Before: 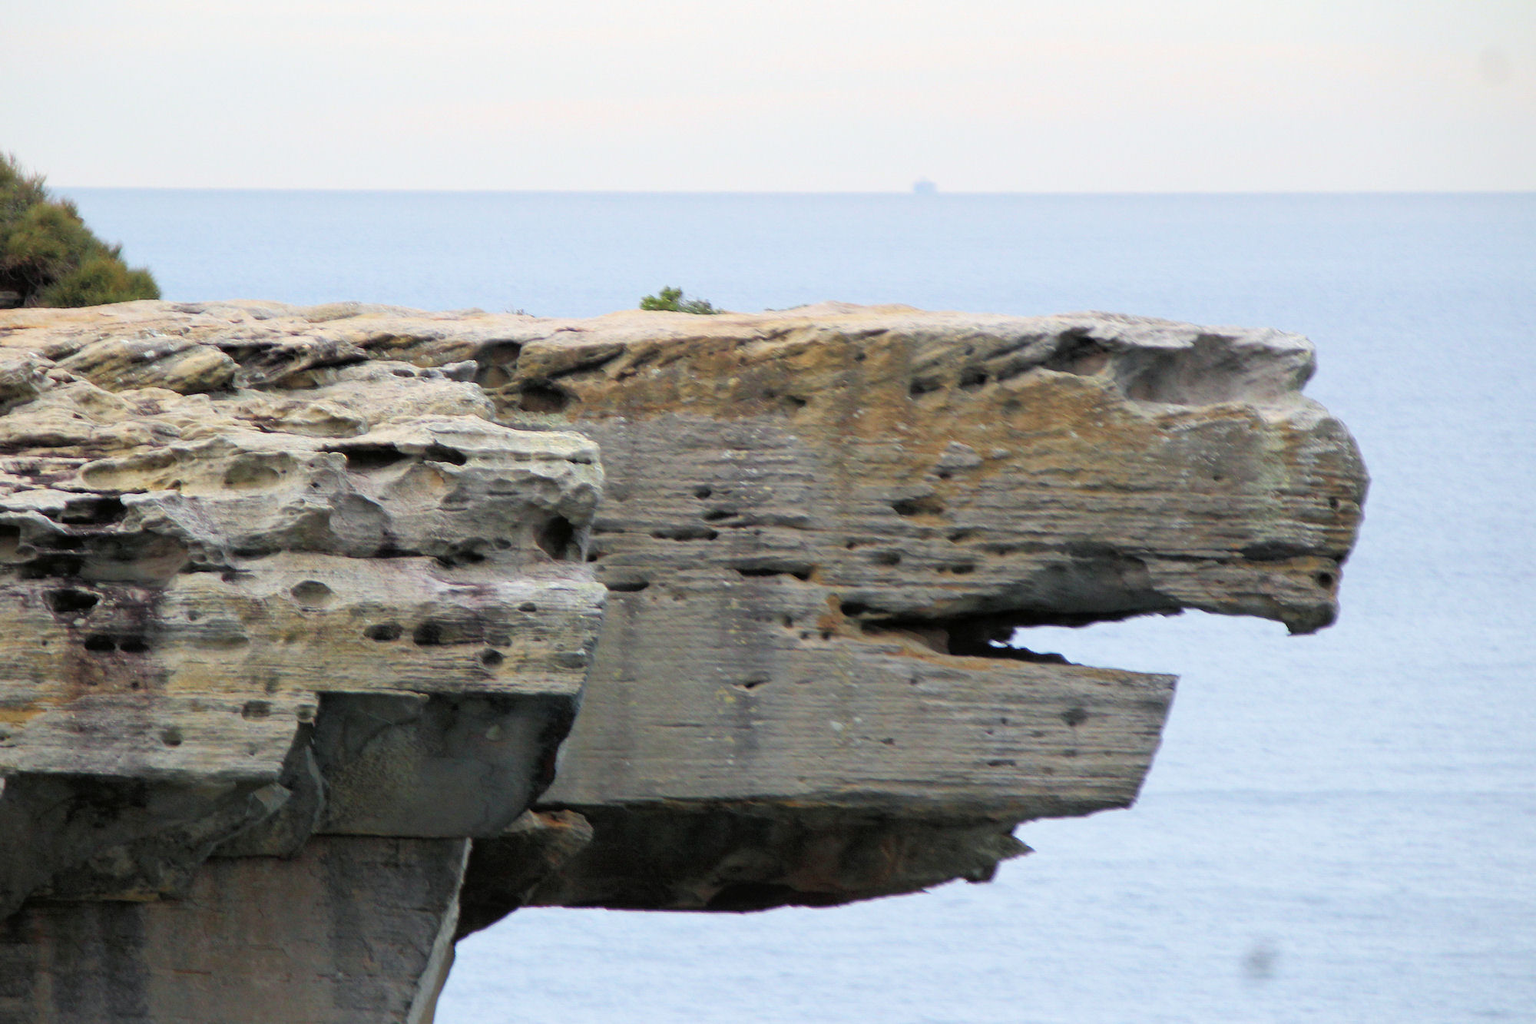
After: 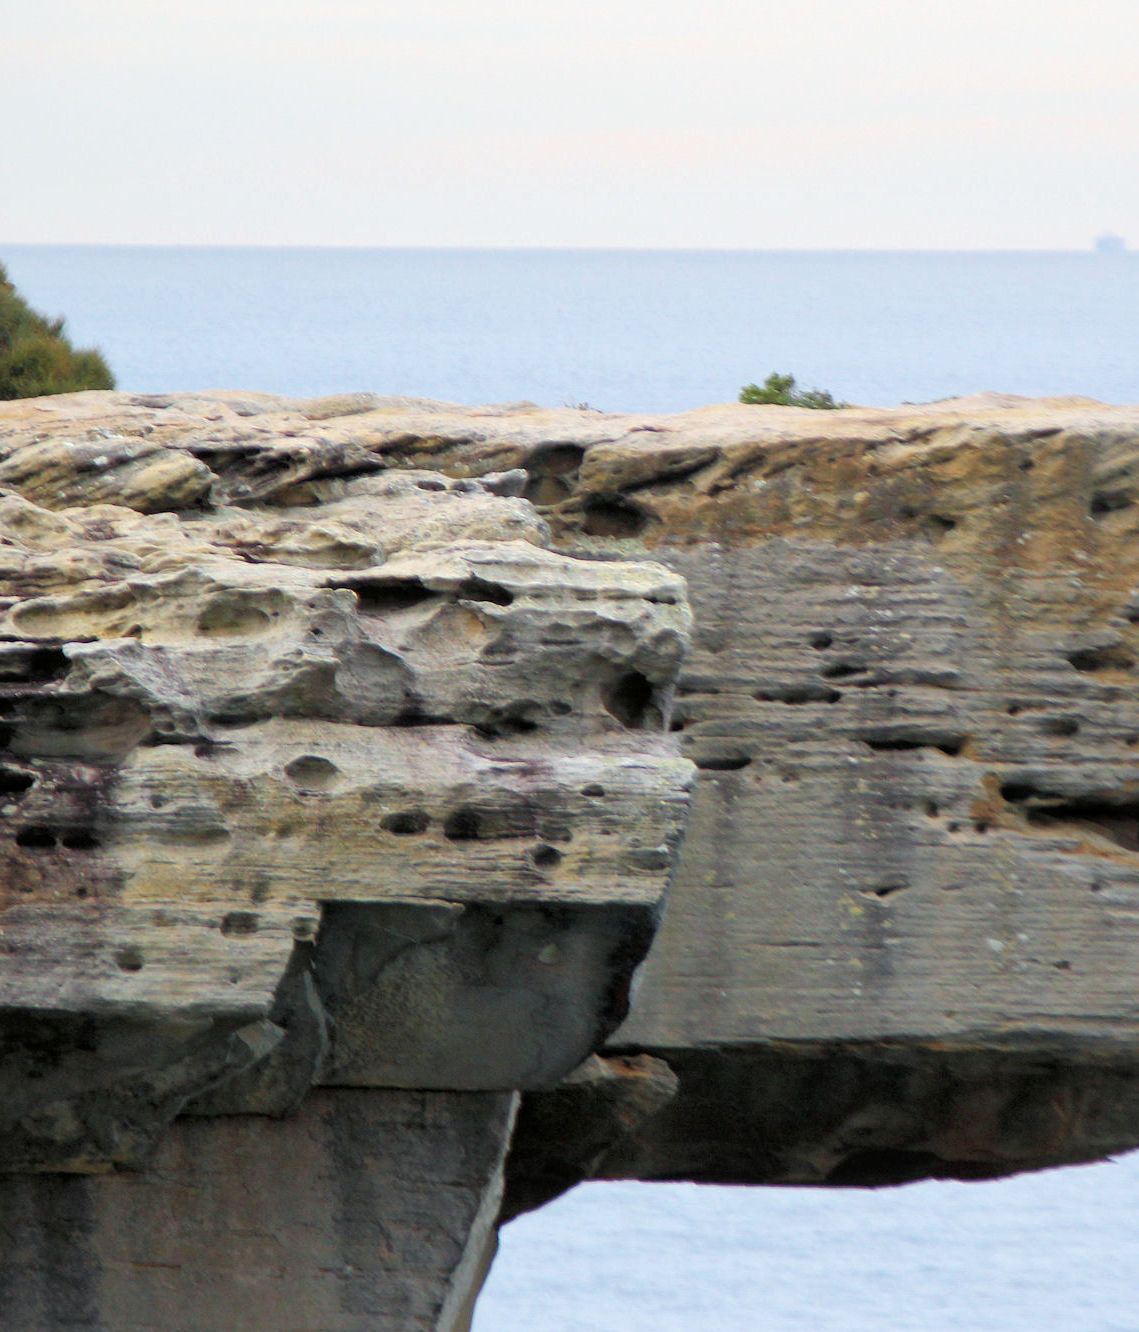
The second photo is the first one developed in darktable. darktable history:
crop: left 4.749%, right 38.267%
local contrast: mode bilateral grid, contrast 20, coarseness 49, detail 120%, midtone range 0.2
